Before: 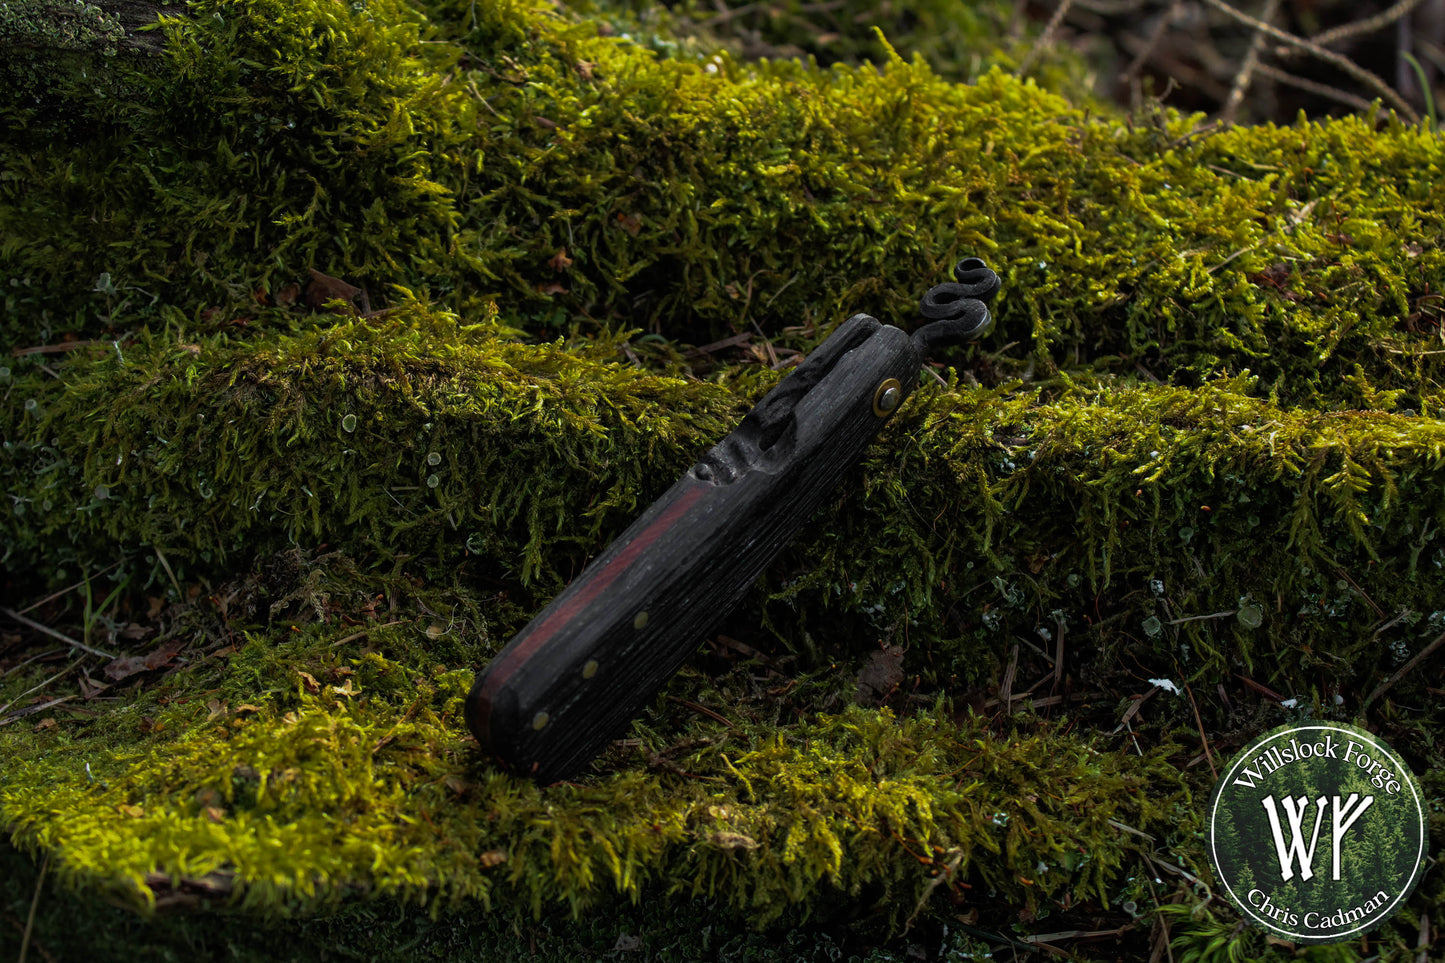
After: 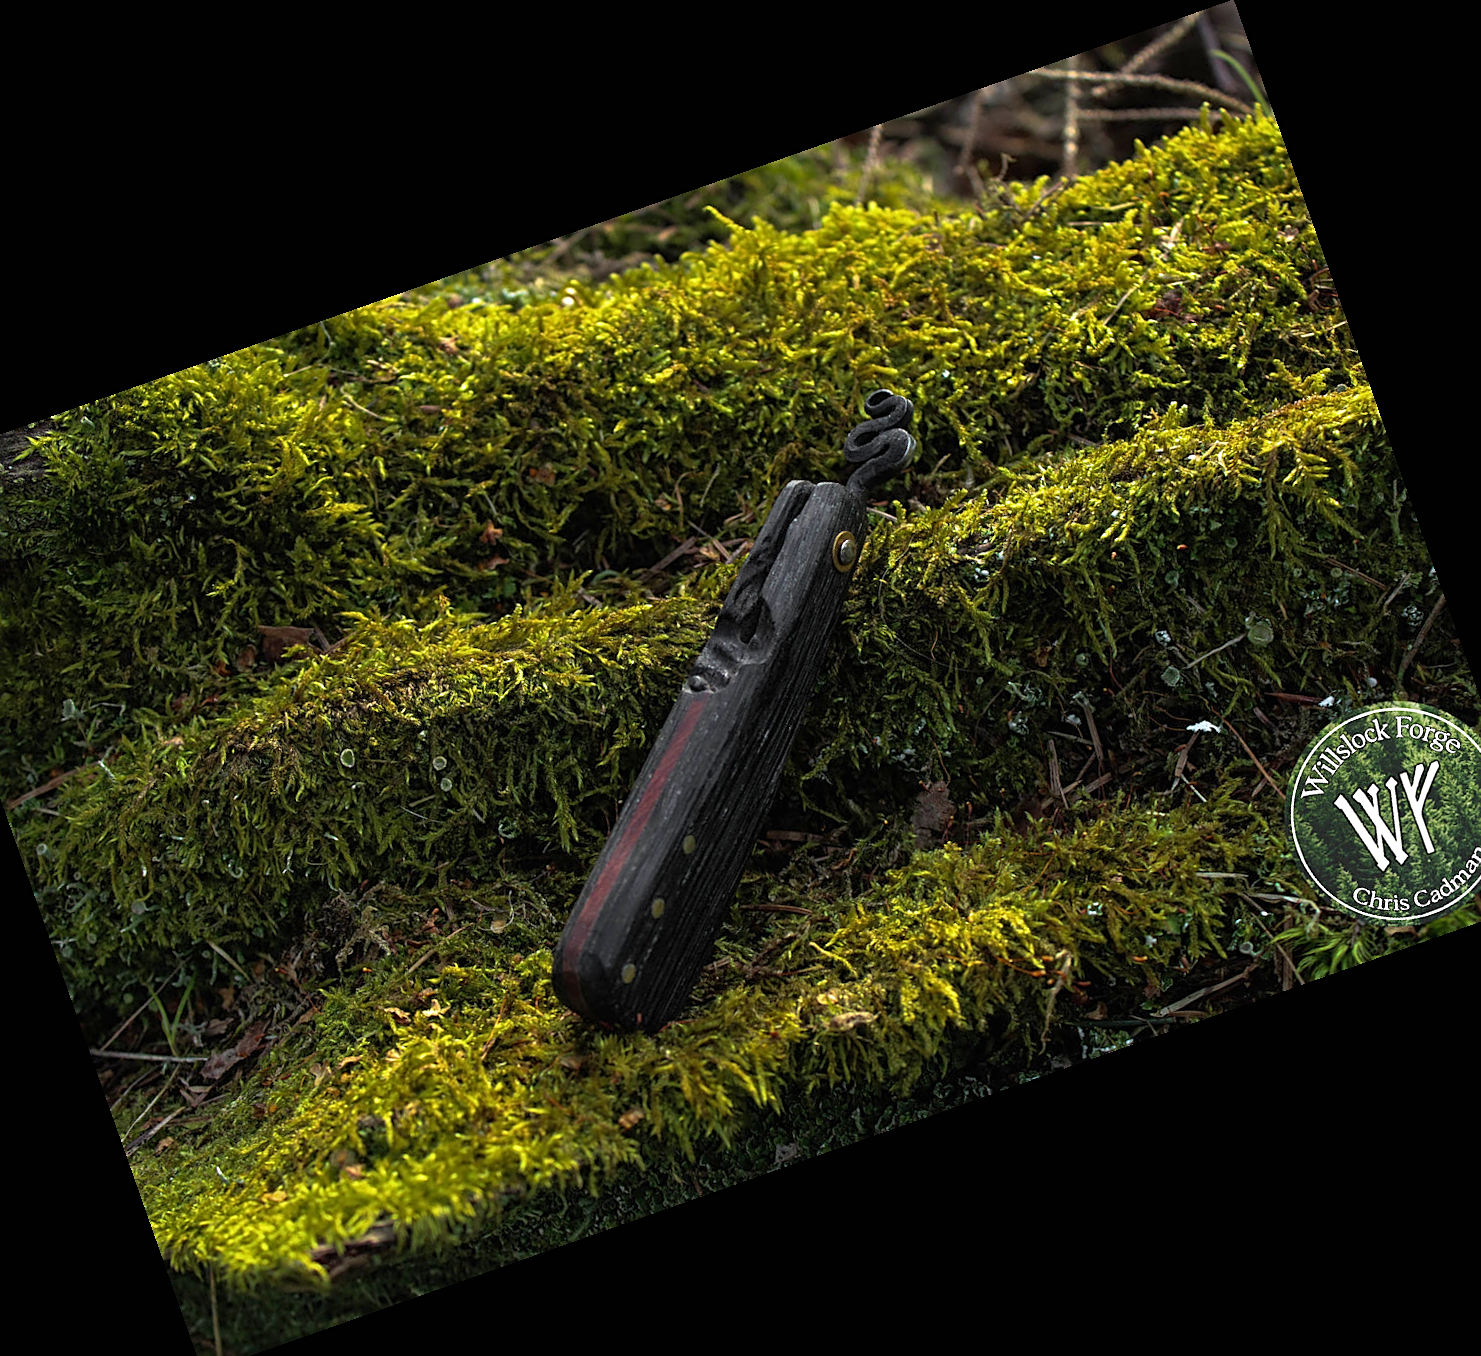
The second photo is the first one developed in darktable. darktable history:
rotate and perspective: rotation -0.45°, automatic cropping original format, crop left 0.008, crop right 0.992, crop top 0.012, crop bottom 0.988
crop and rotate: angle 19.43°, left 6.812%, right 4.125%, bottom 1.087%
exposure: black level correction 0, exposure 0.7 EV, compensate exposure bias true, compensate highlight preservation false
sharpen: on, module defaults
